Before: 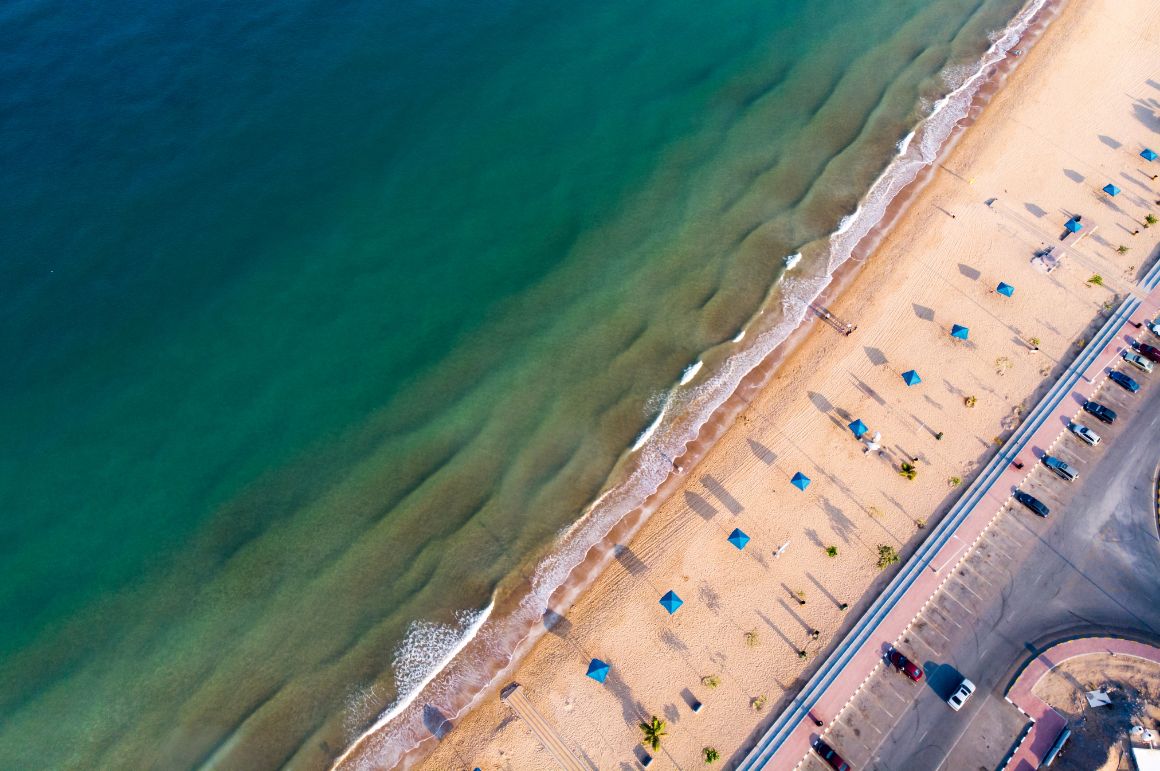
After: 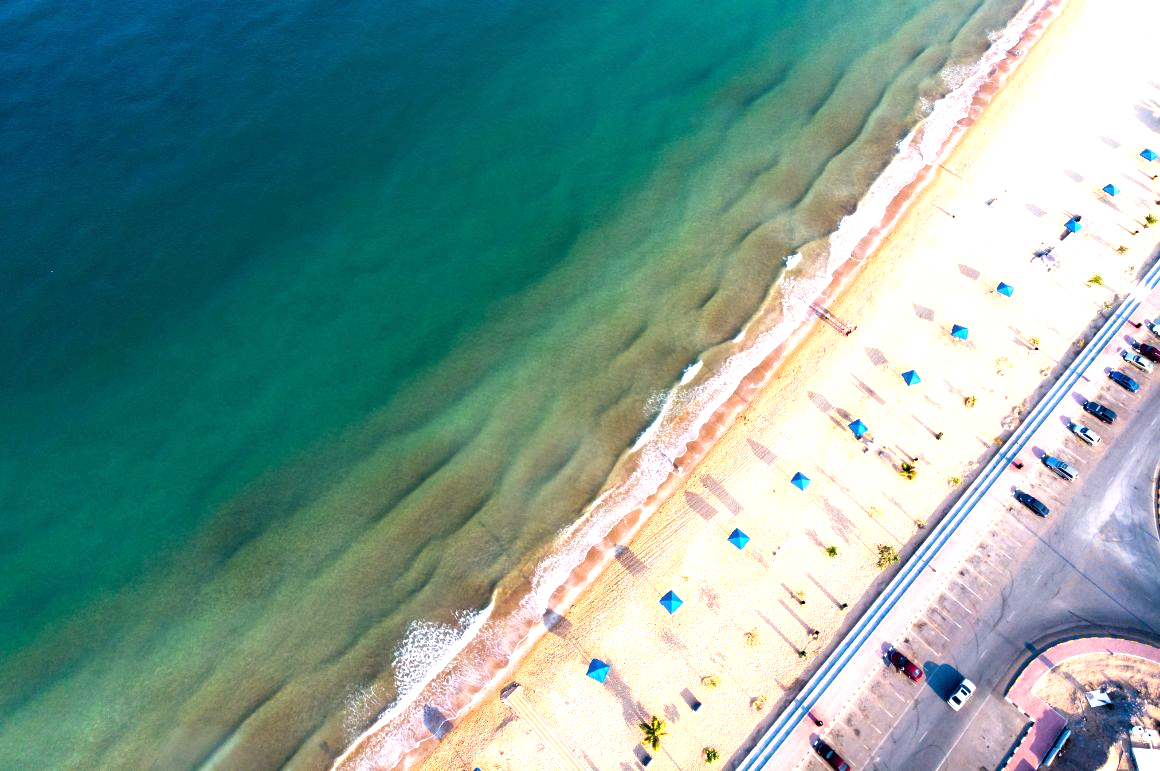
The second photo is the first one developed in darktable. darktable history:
tone equalizer: -8 EV -1.11 EV, -7 EV -0.975 EV, -6 EV -0.84 EV, -5 EV -0.566 EV, -3 EV 0.57 EV, -2 EV 0.891 EV, -1 EV 1 EV, +0 EV 1.06 EV
